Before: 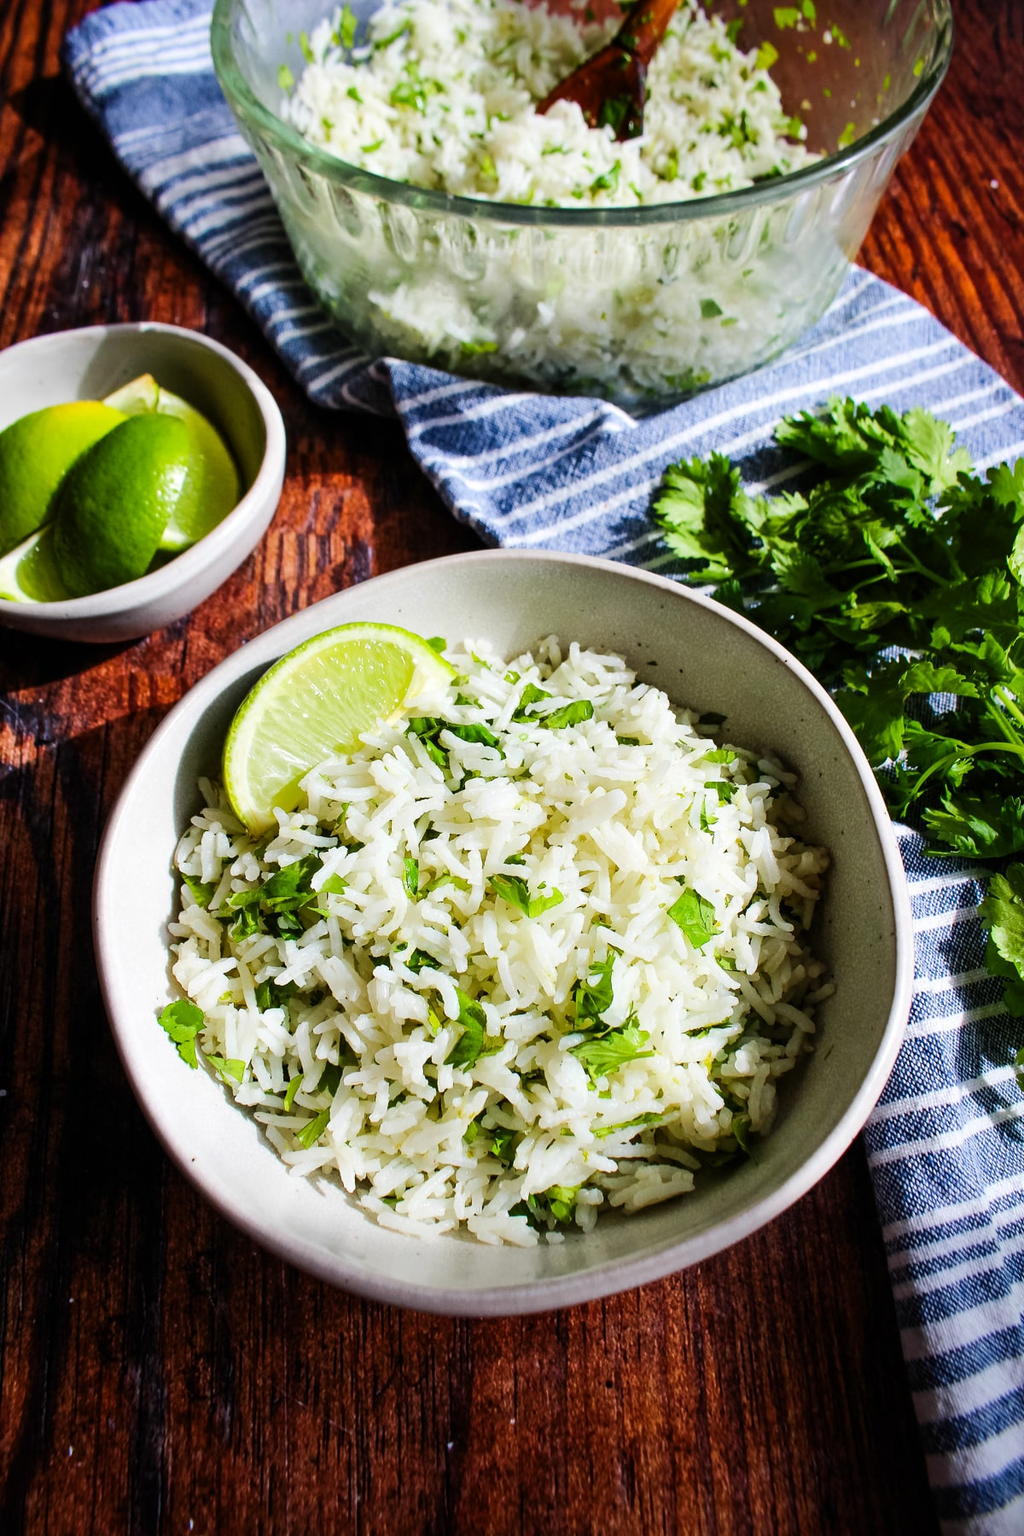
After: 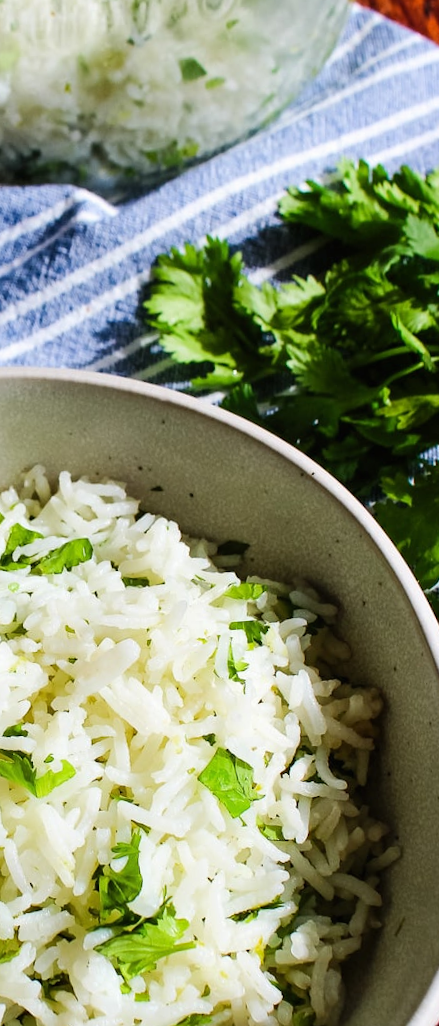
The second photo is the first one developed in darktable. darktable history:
local contrast: mode bilateral grid, contrast 100, coarseness 100, detail 91%, midtone range 0.2
crop and rotate: left 49.936%, top 10.094%, right 13.136%, bottom 24.256%
rotate and perspective: rotation -4.57°, crop left 0.054, crop right 0.944, crop top 0.087, crop bottom 0.914
